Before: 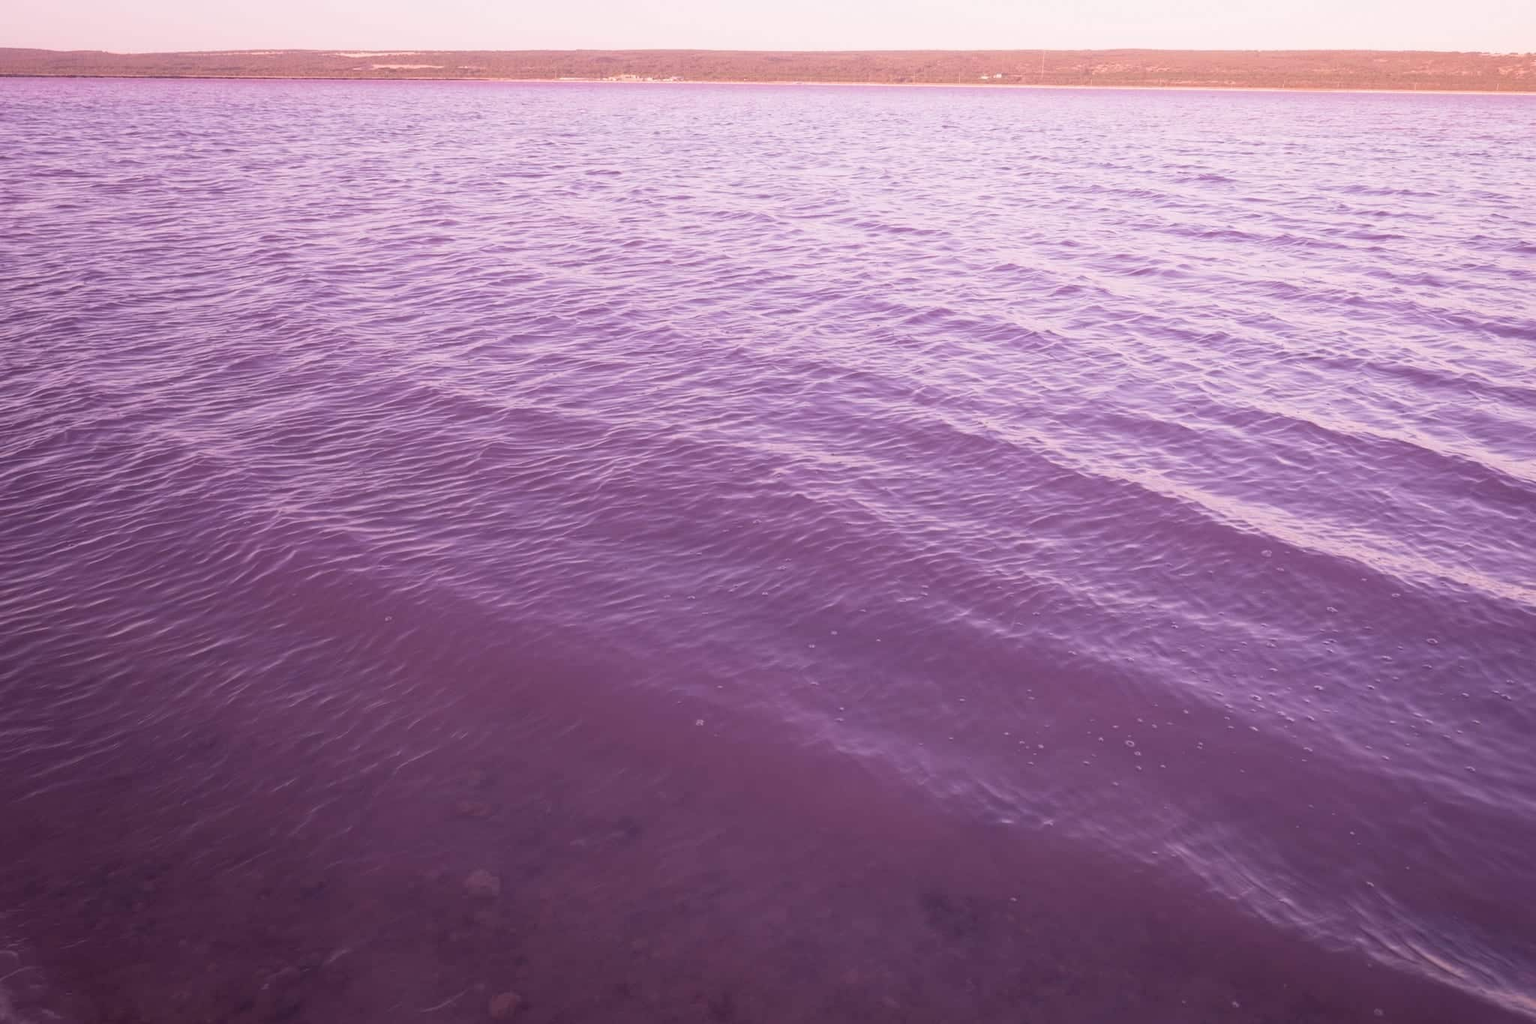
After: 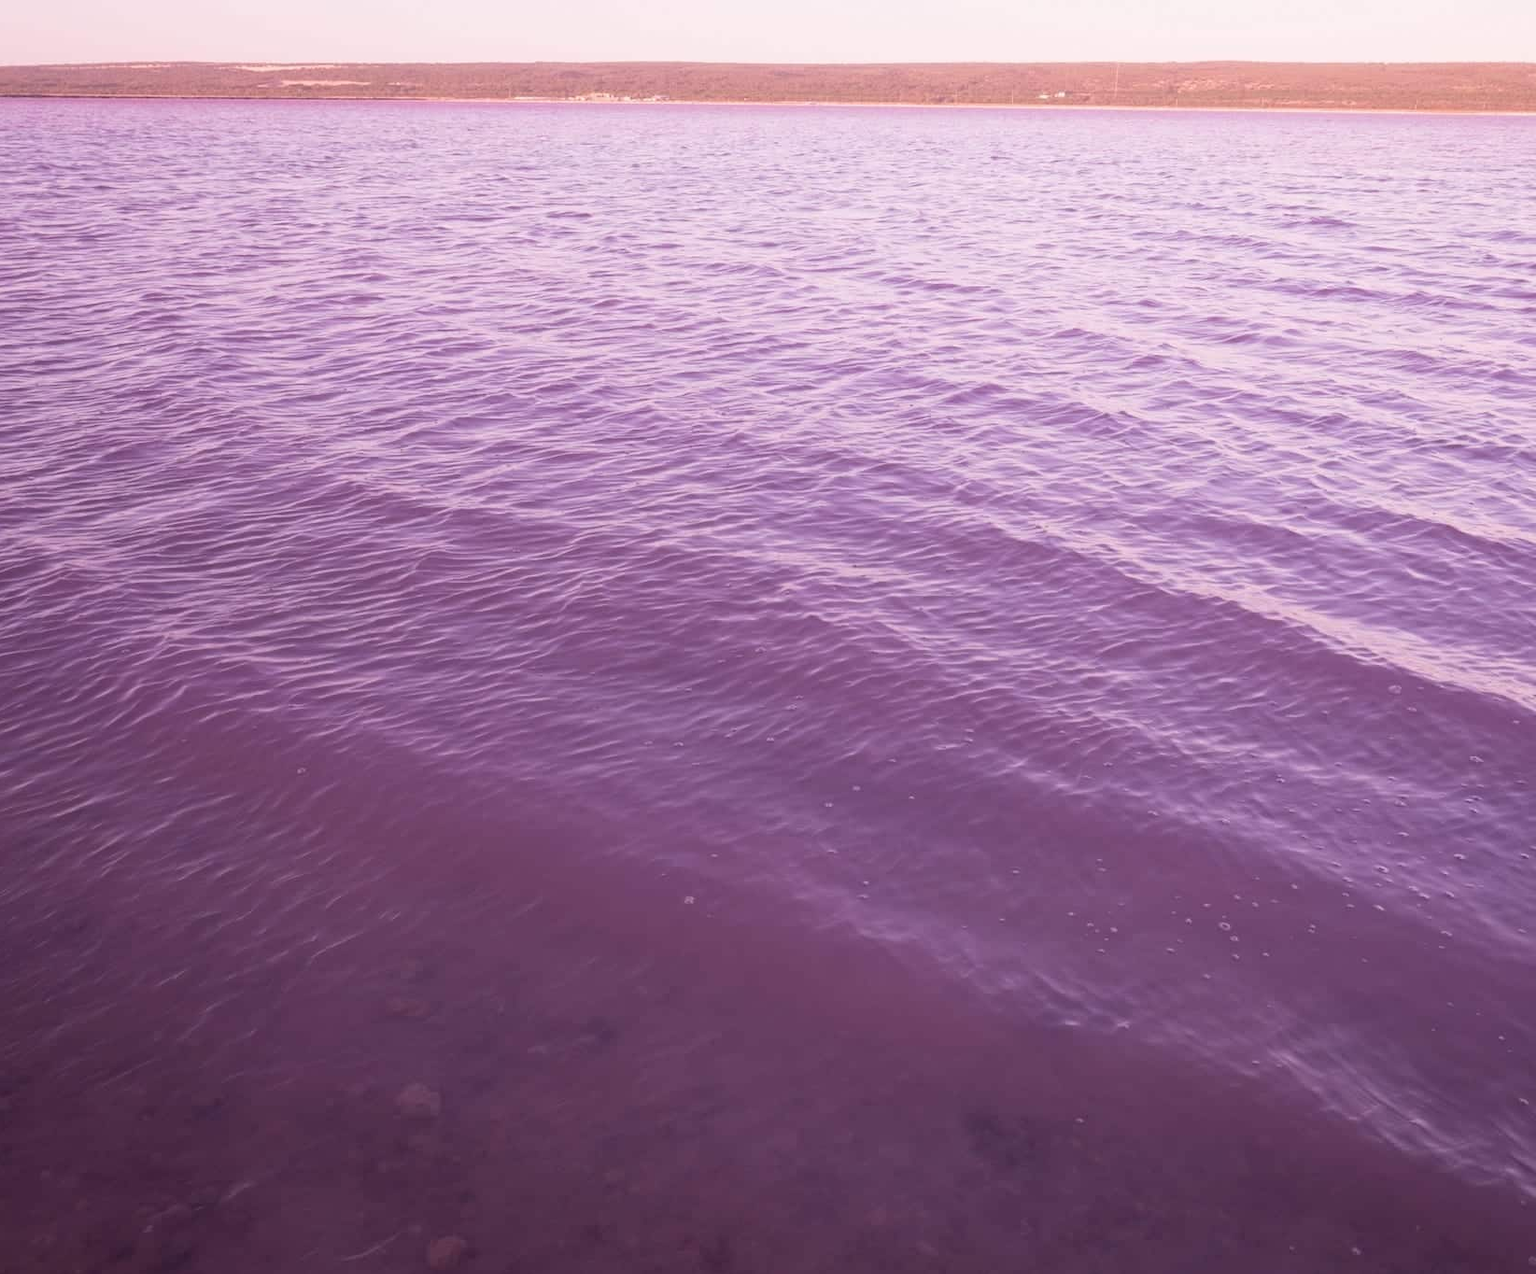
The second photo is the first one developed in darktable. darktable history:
crop and rotate: left 9.54%, right 10.111%
